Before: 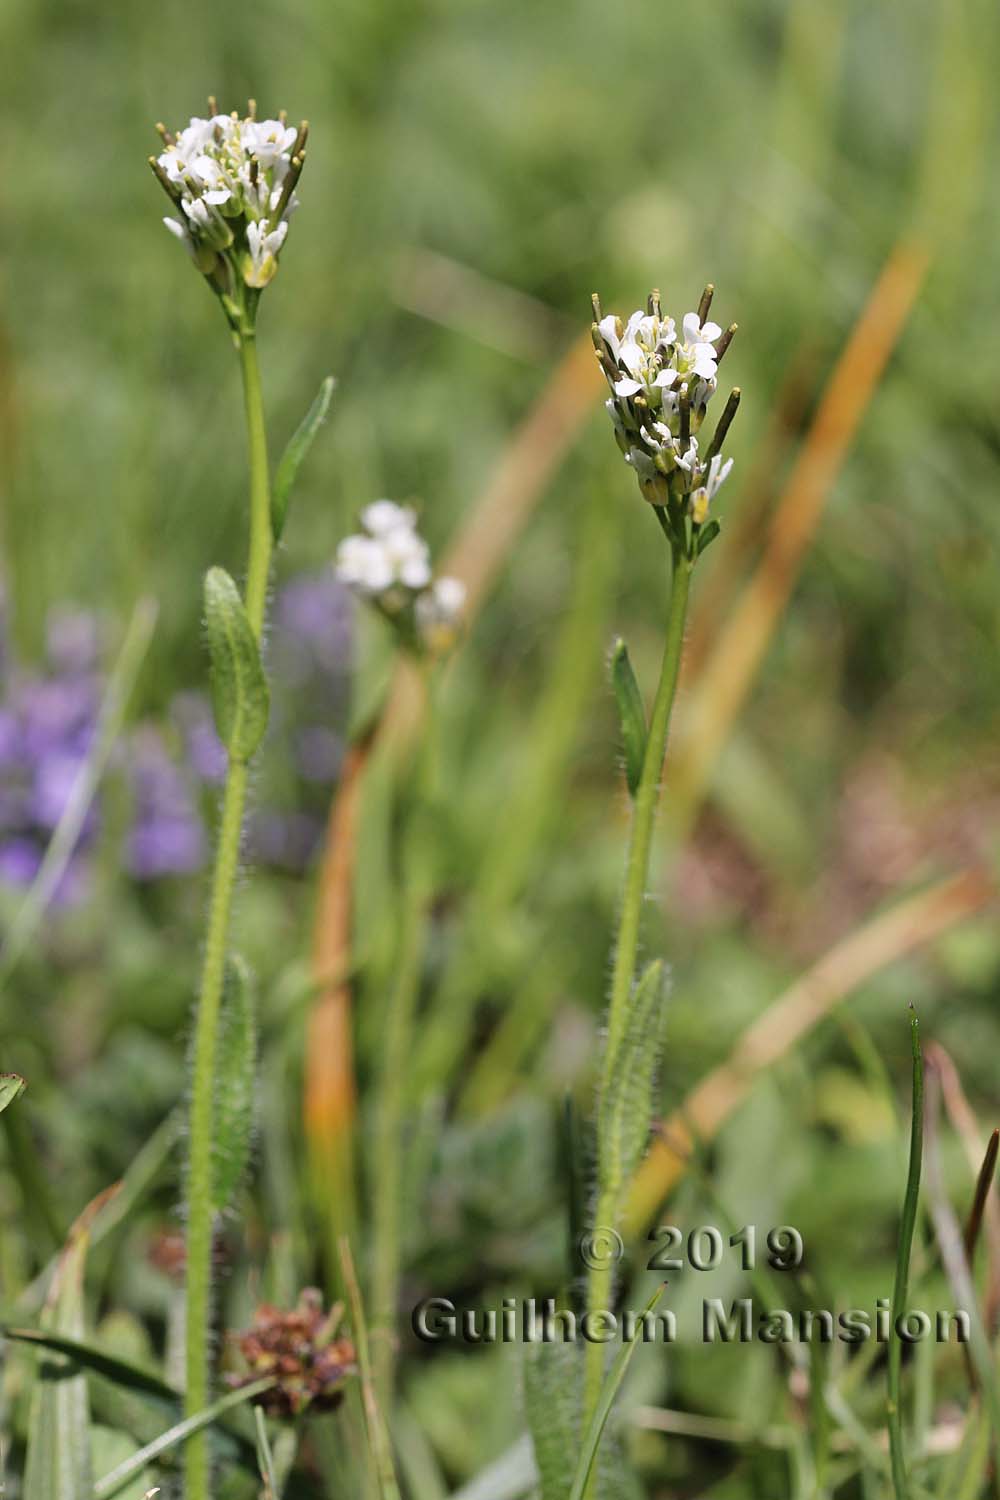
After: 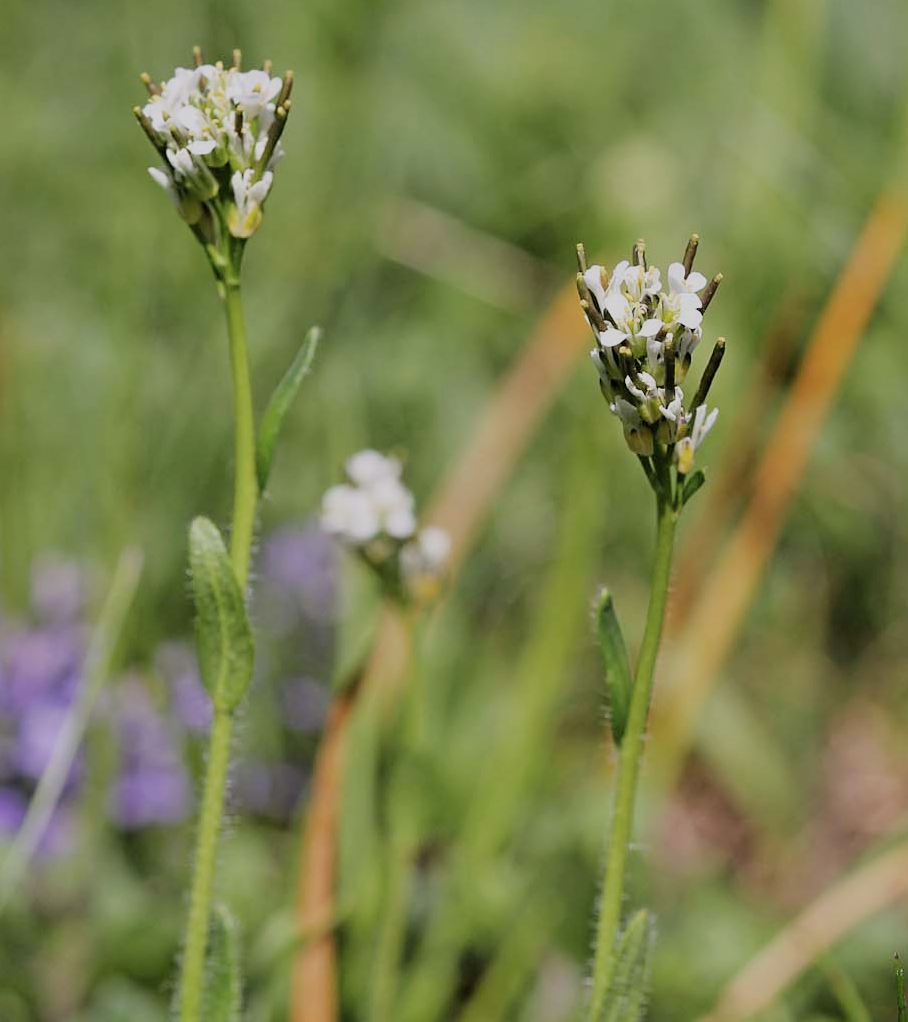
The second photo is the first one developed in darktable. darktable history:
crop: left 1.557%, top 3.37%, right 7.625%, bottom 28.456%
filmic rgb: black relative exposure -7.65 EV, white relative exposure 4.56 EV, hardness 3.61
